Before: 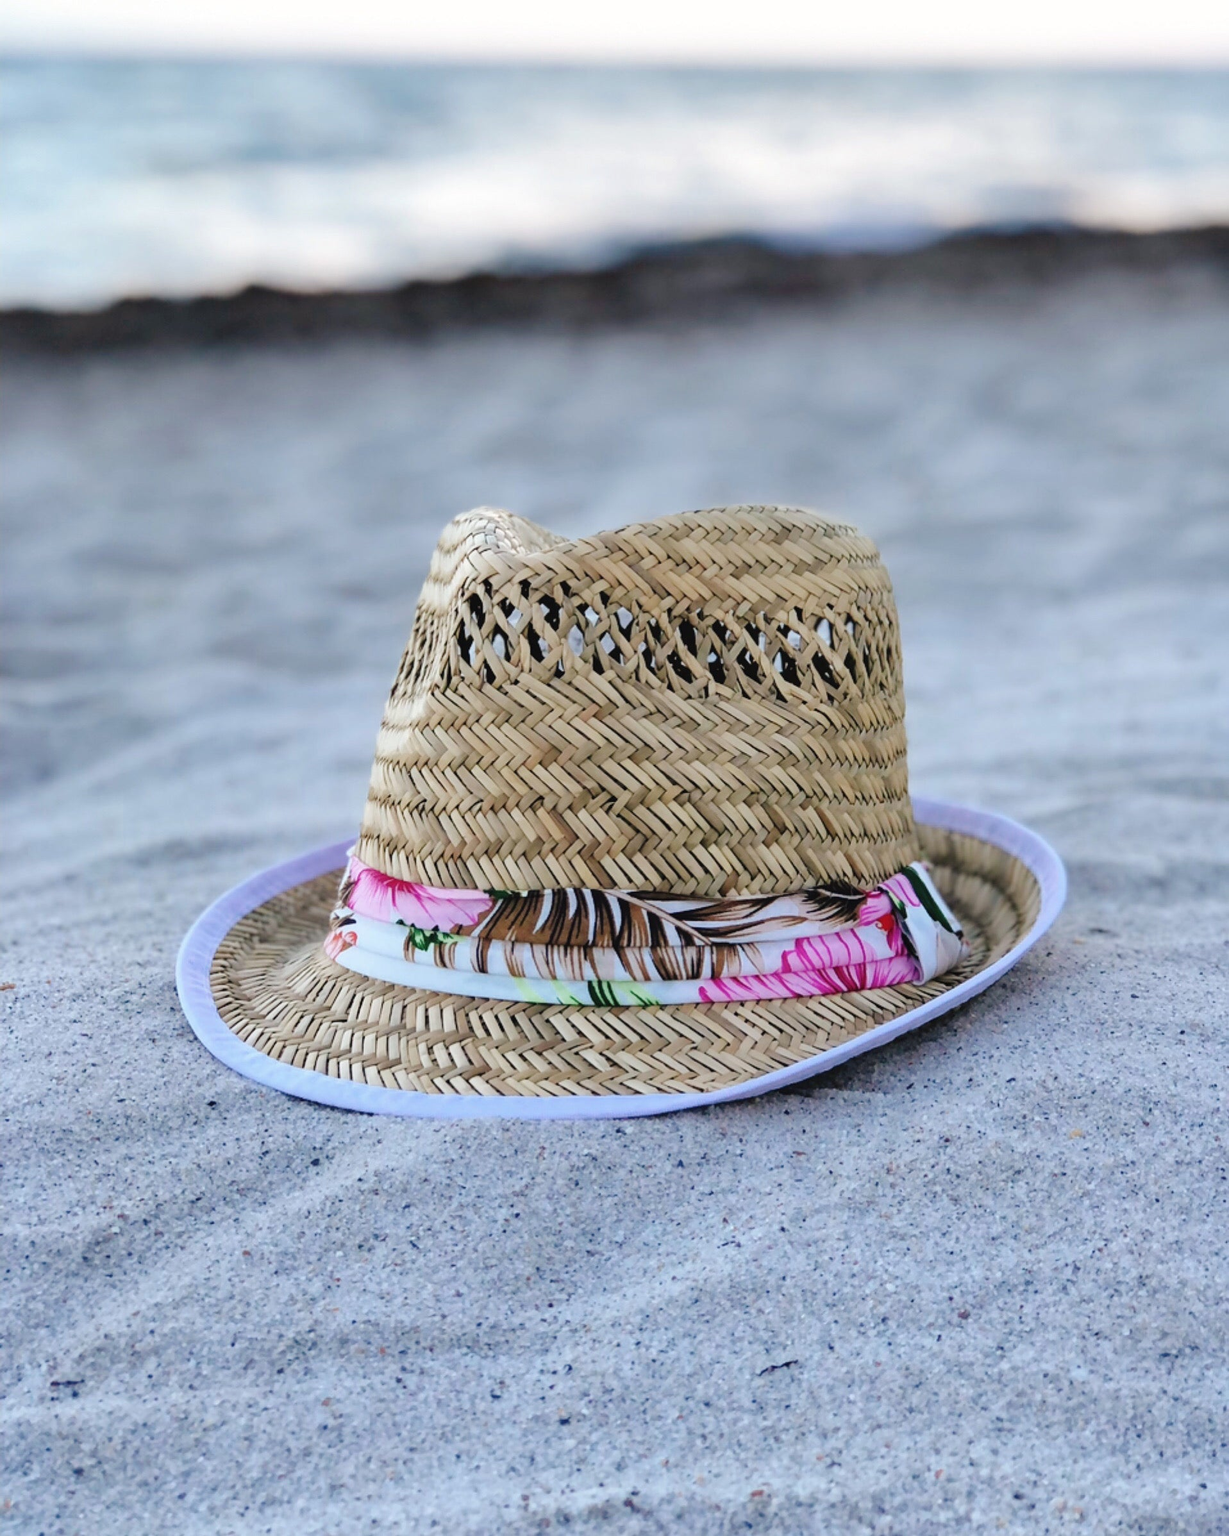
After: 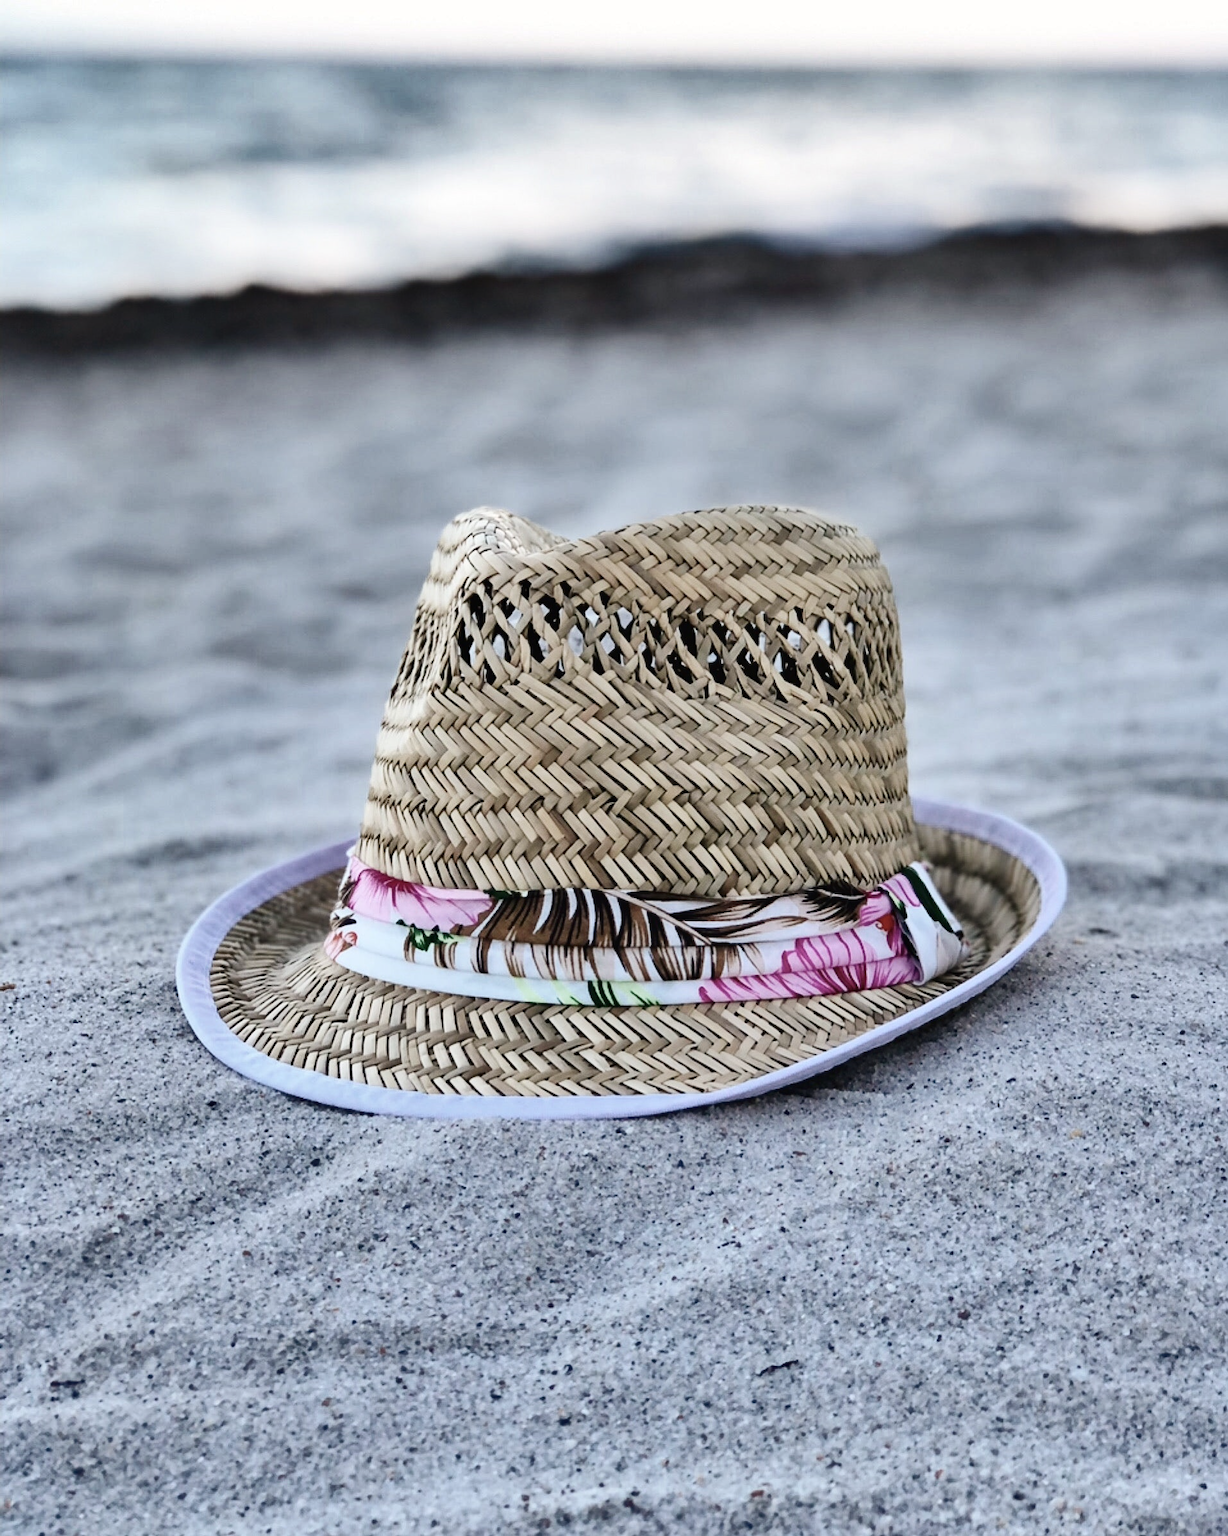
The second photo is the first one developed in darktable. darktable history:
contrast brightness saturation: contrast 0.251, saturation -0.312
shadows and highlights: radius 117.65, shadows 42.49, highlights -61.81, soften with gaussian
